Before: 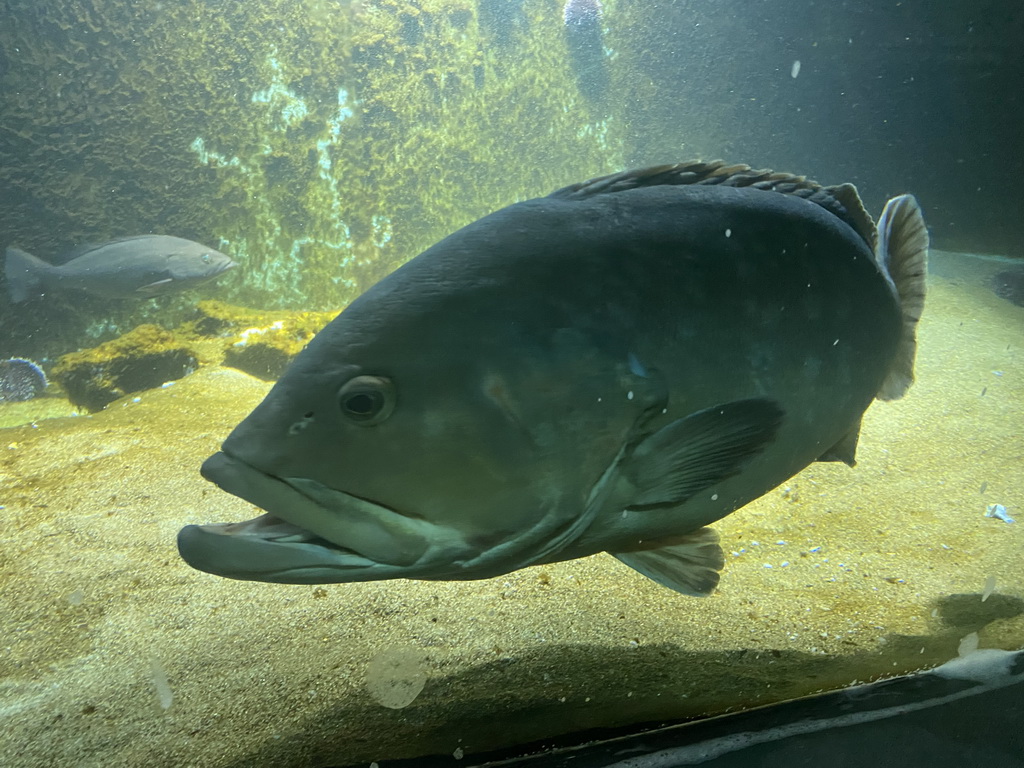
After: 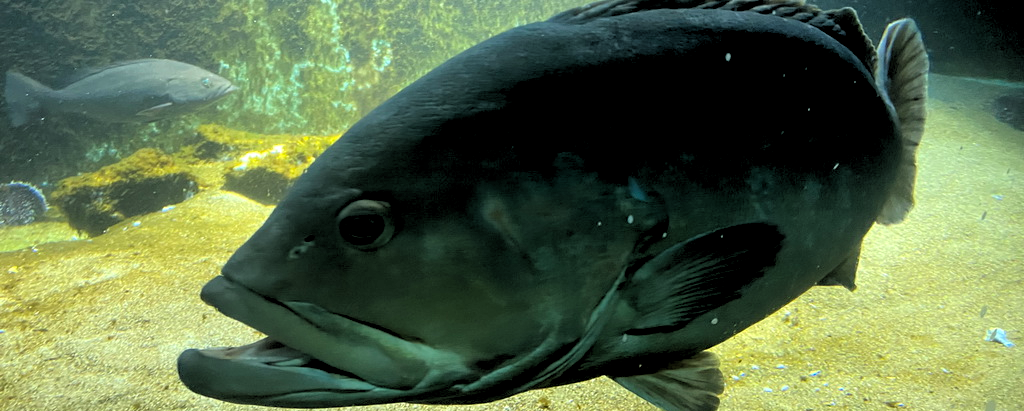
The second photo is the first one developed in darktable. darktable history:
crop and rotate: top 23.043%, bottom 23.437%
rgb levels: levels [[0.034, 0.472, 0.904], [0, 0.5, 1], [0, 0.5, 1]]
